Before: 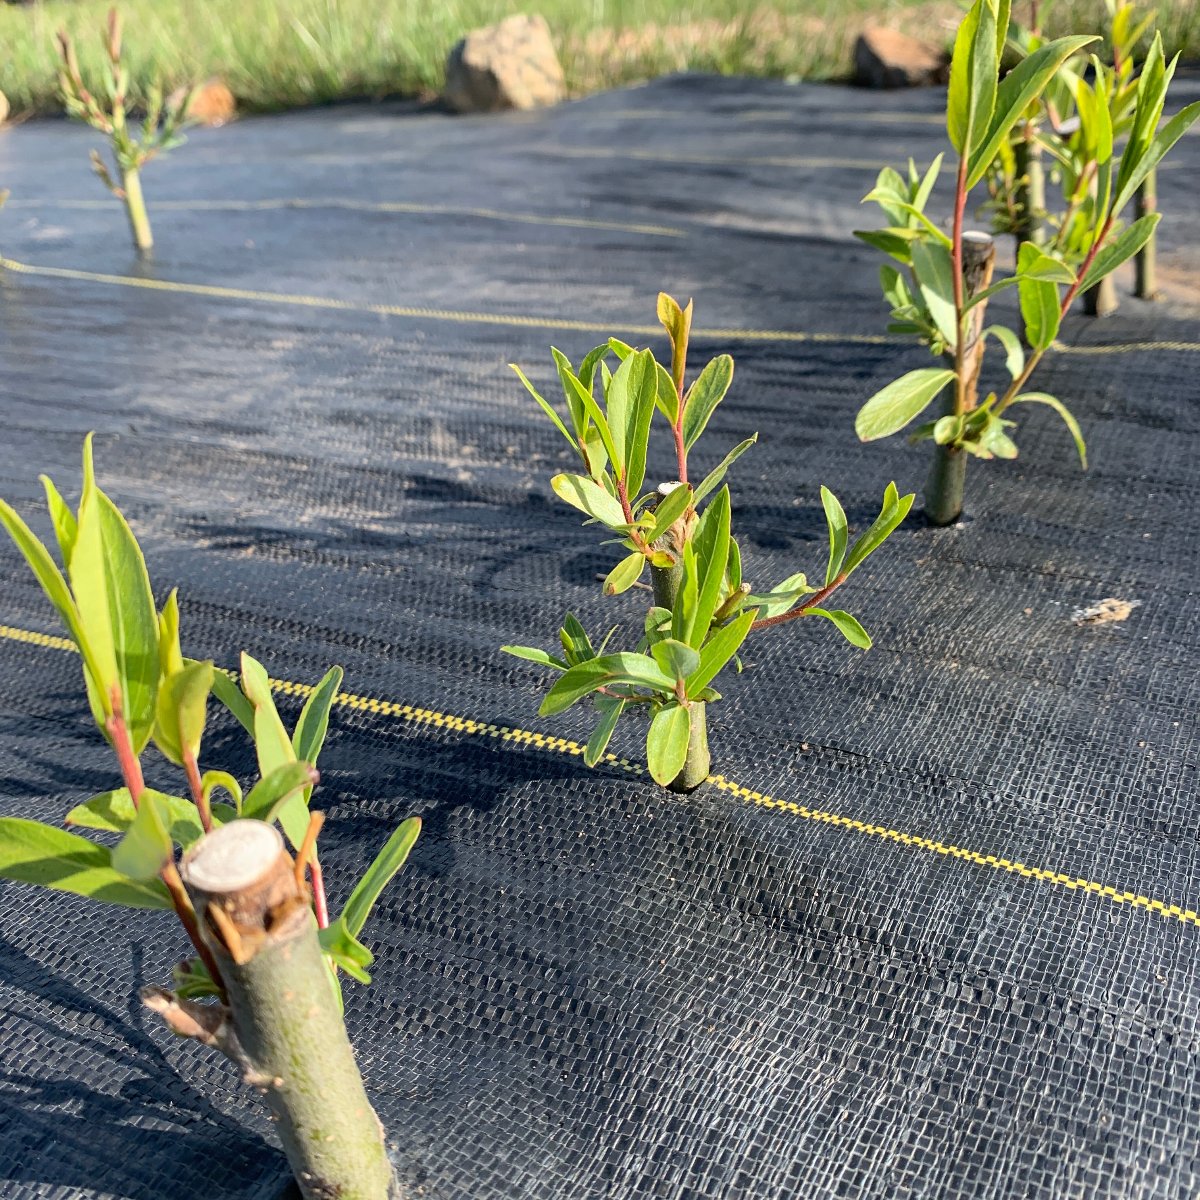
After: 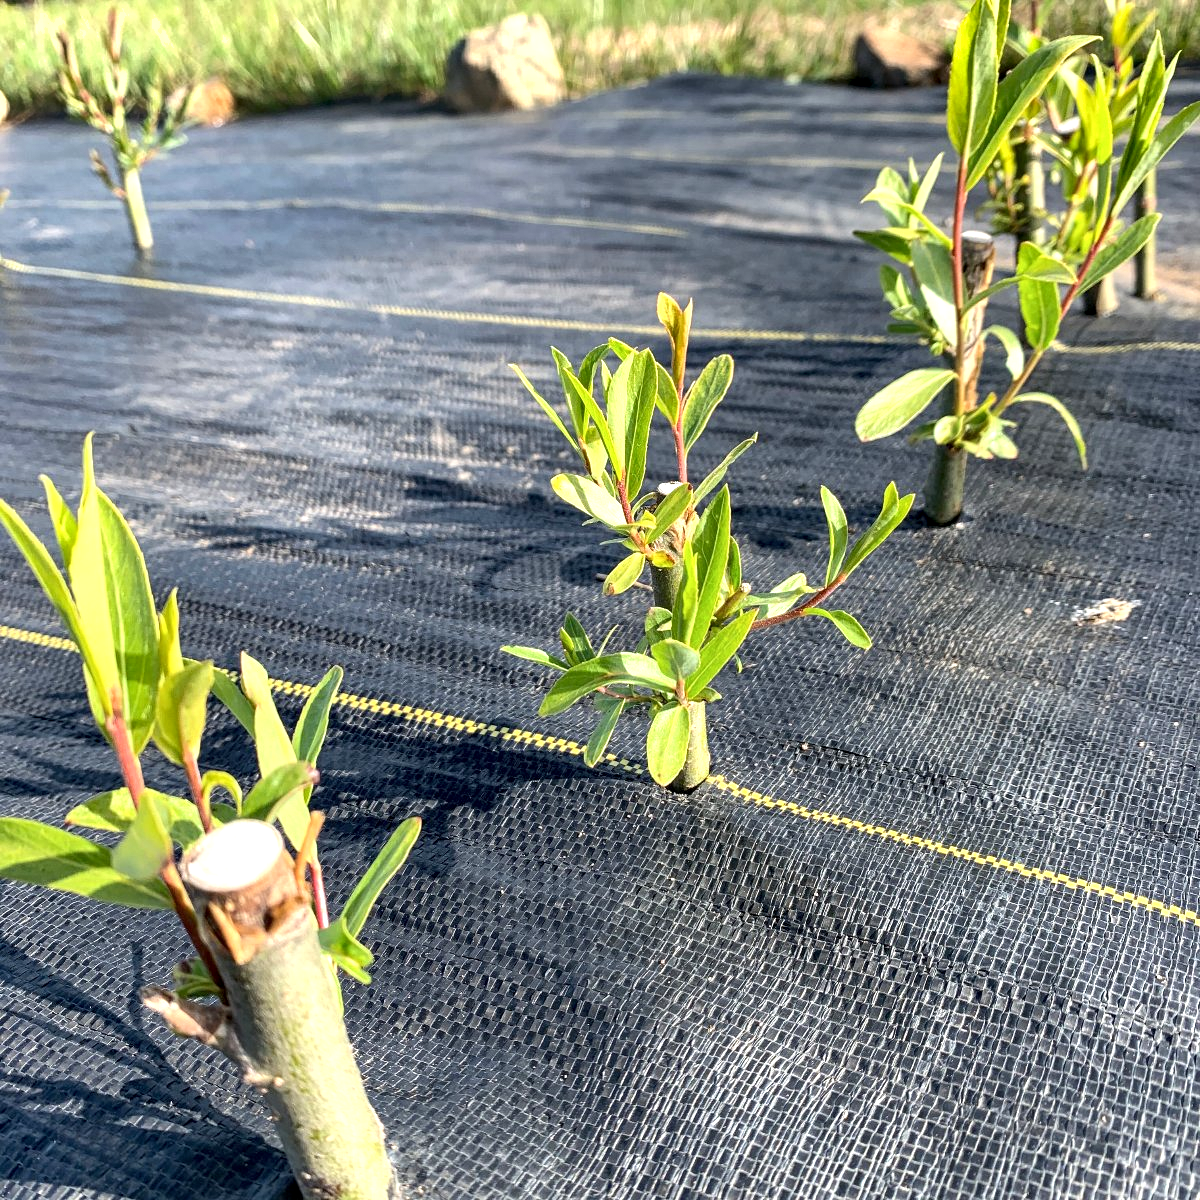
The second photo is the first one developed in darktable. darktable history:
exposure: black level correction 0, exposure 0.498 EV, compensate exposure bias true, compensate highlight preservation false
local contrast: highlights 88%, shadows 78%
shadows and highlights: shadows 52.74, soften with gaussian
